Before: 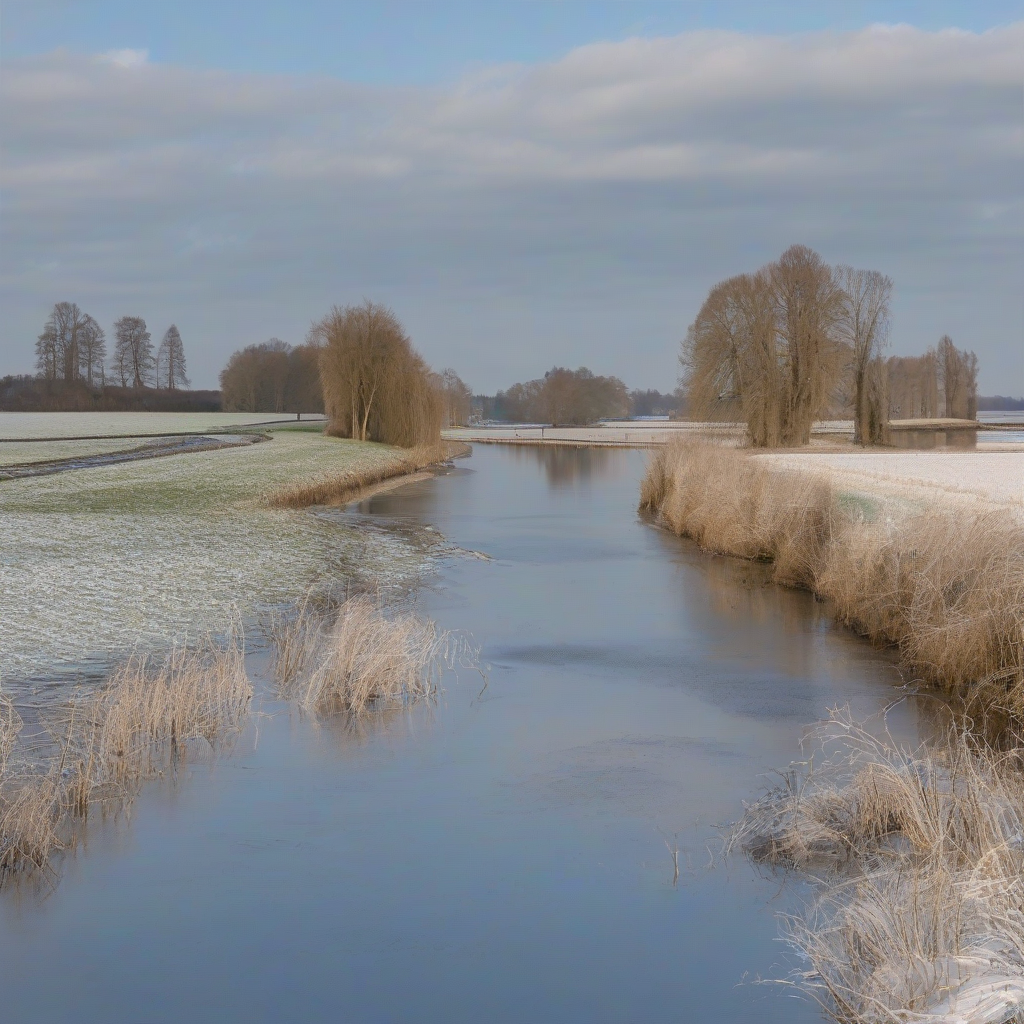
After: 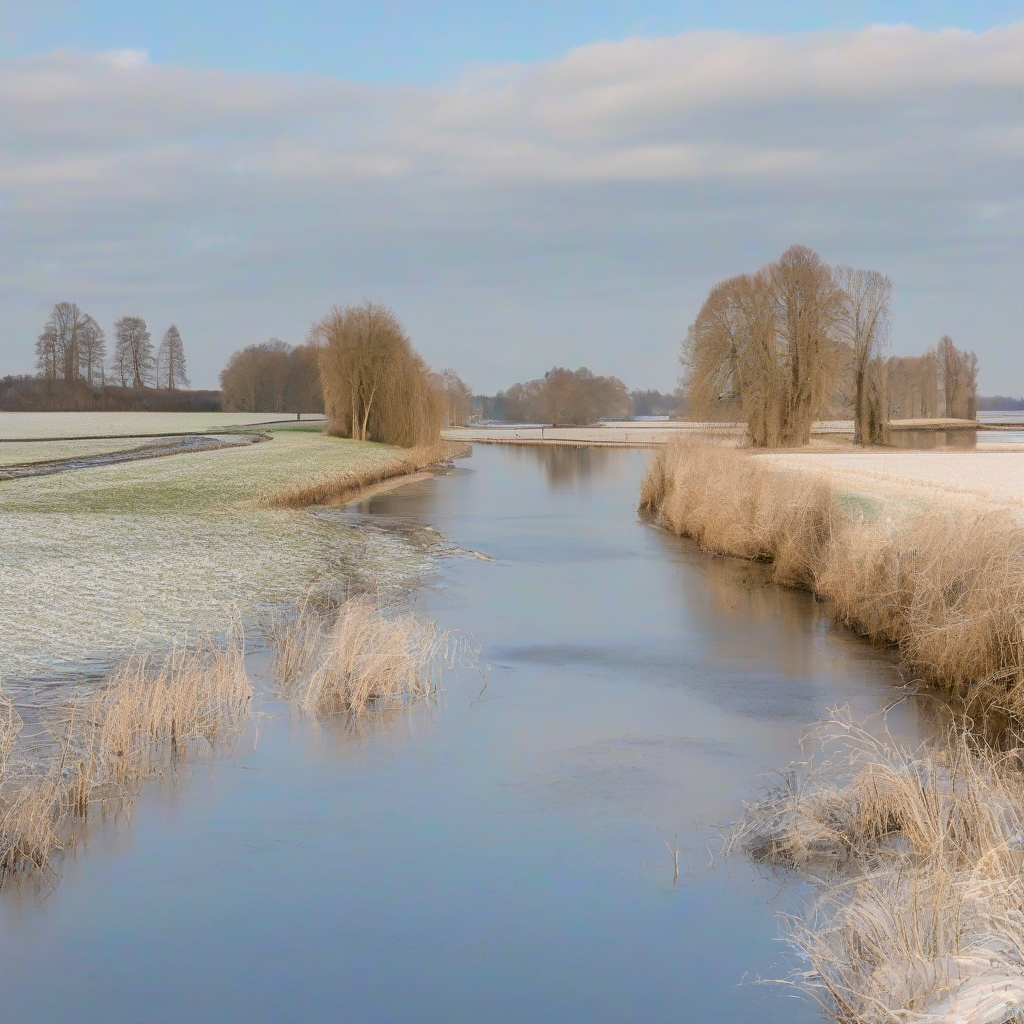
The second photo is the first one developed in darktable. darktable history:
tone curve: curves: ch0 [(0, 0.01) (0.052, 0.045) (0.136, 0.133) (0.29, 0.332) (0.453, 0.531) (0.676, 0.751) (0.89, 0.919) (1, 1)]; ch1 [(0, 0) (0.094, 0.081) (0.285, 0.299) (0.385, 0.403) (0.447, 0.429) (0.495, 0.496) (0.544, 0.552) (0.589, 0.612) (0.722, 0.728) (1, 1)]; ch2 [(0, 0) (0.257, 0.217) (0.43, 0.421) (0.498, 0.507) (0.531, 0.544) (0.56, 0.579) (0.625, 0.642) (1, 1)], color space Lab, independent channels, preserve colors none
white balance: red 1.009, blue 0.985
